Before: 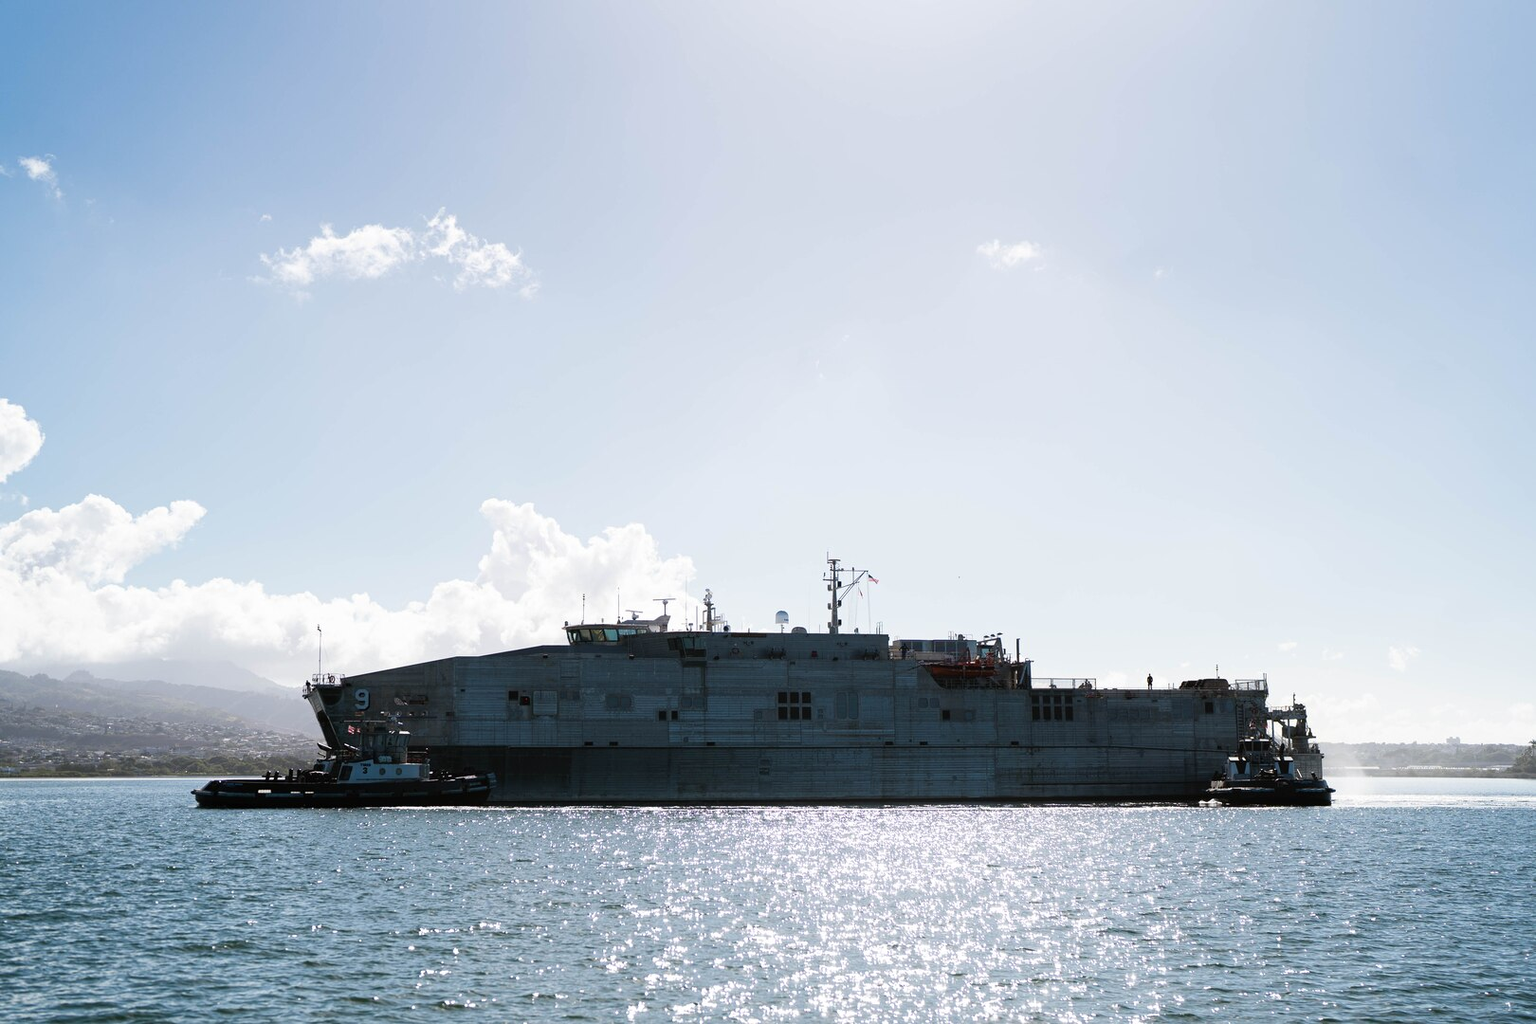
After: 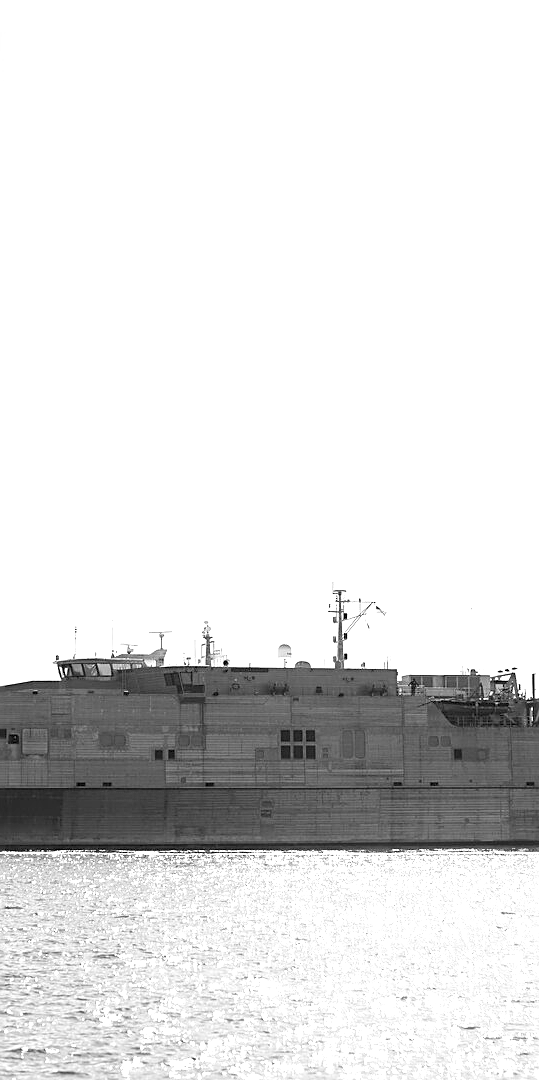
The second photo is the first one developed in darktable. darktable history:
contrast brightness saturation: brightness 0.15
crop: left 33.36%, right 33.36%
sharpen: on, module defaults
exposure: black level correction 0, exposure 1.2 EV, compensate highlight preservation false
monochrome: a -92.57, b 58.91
